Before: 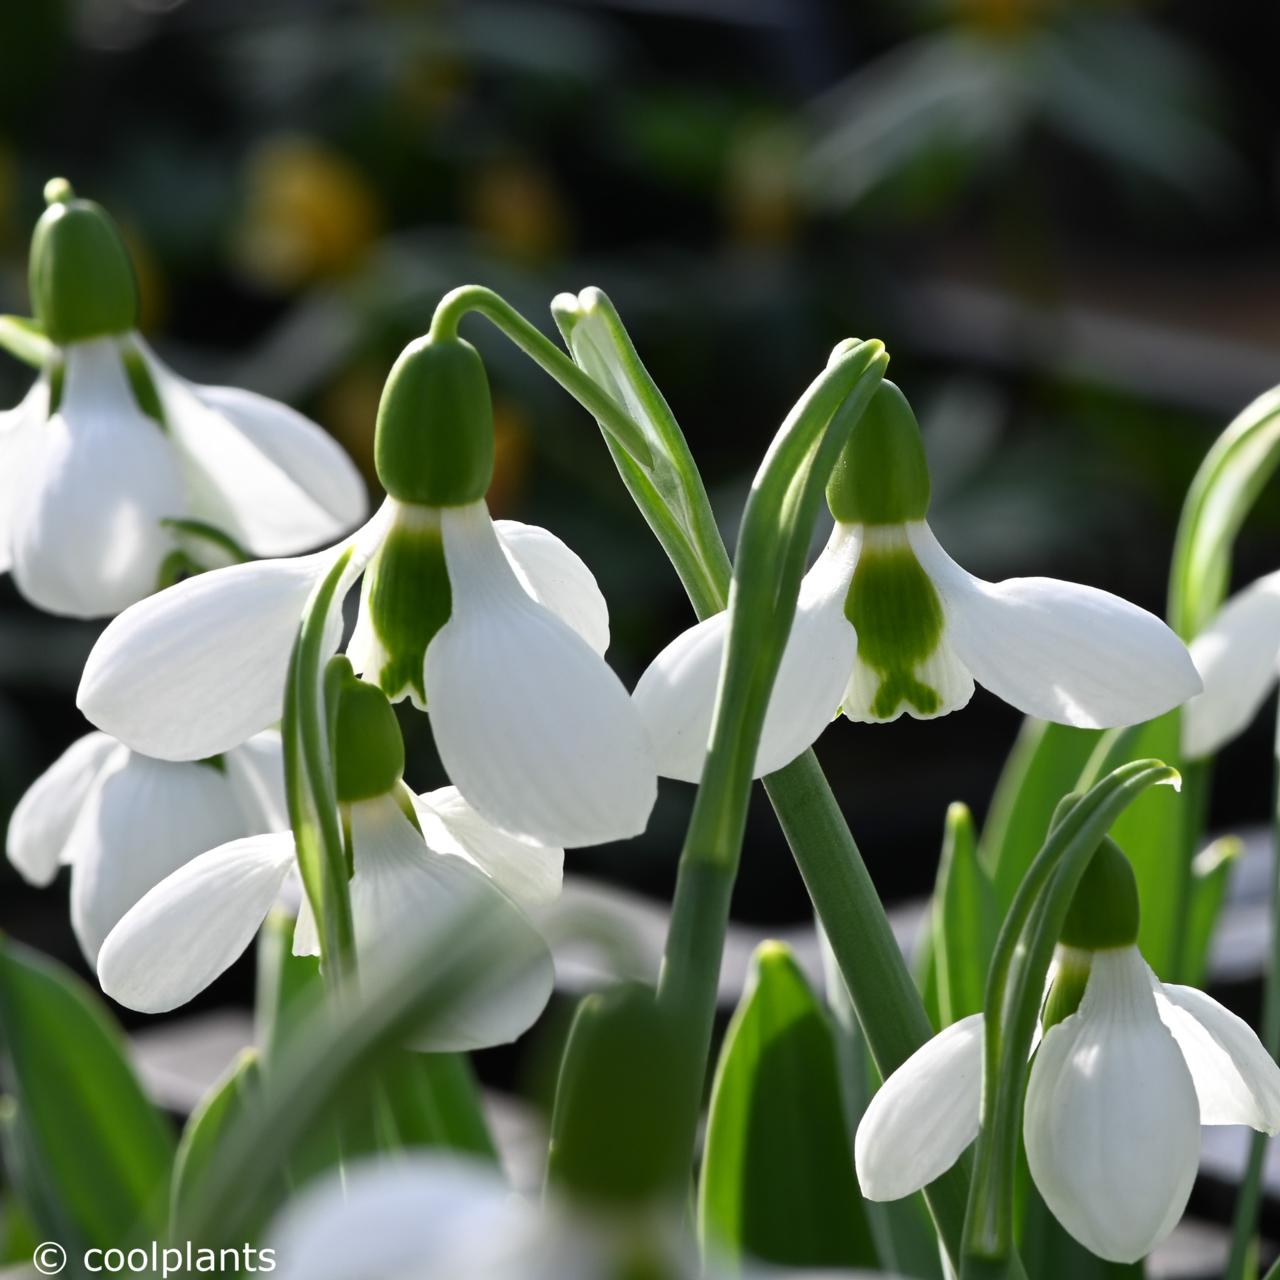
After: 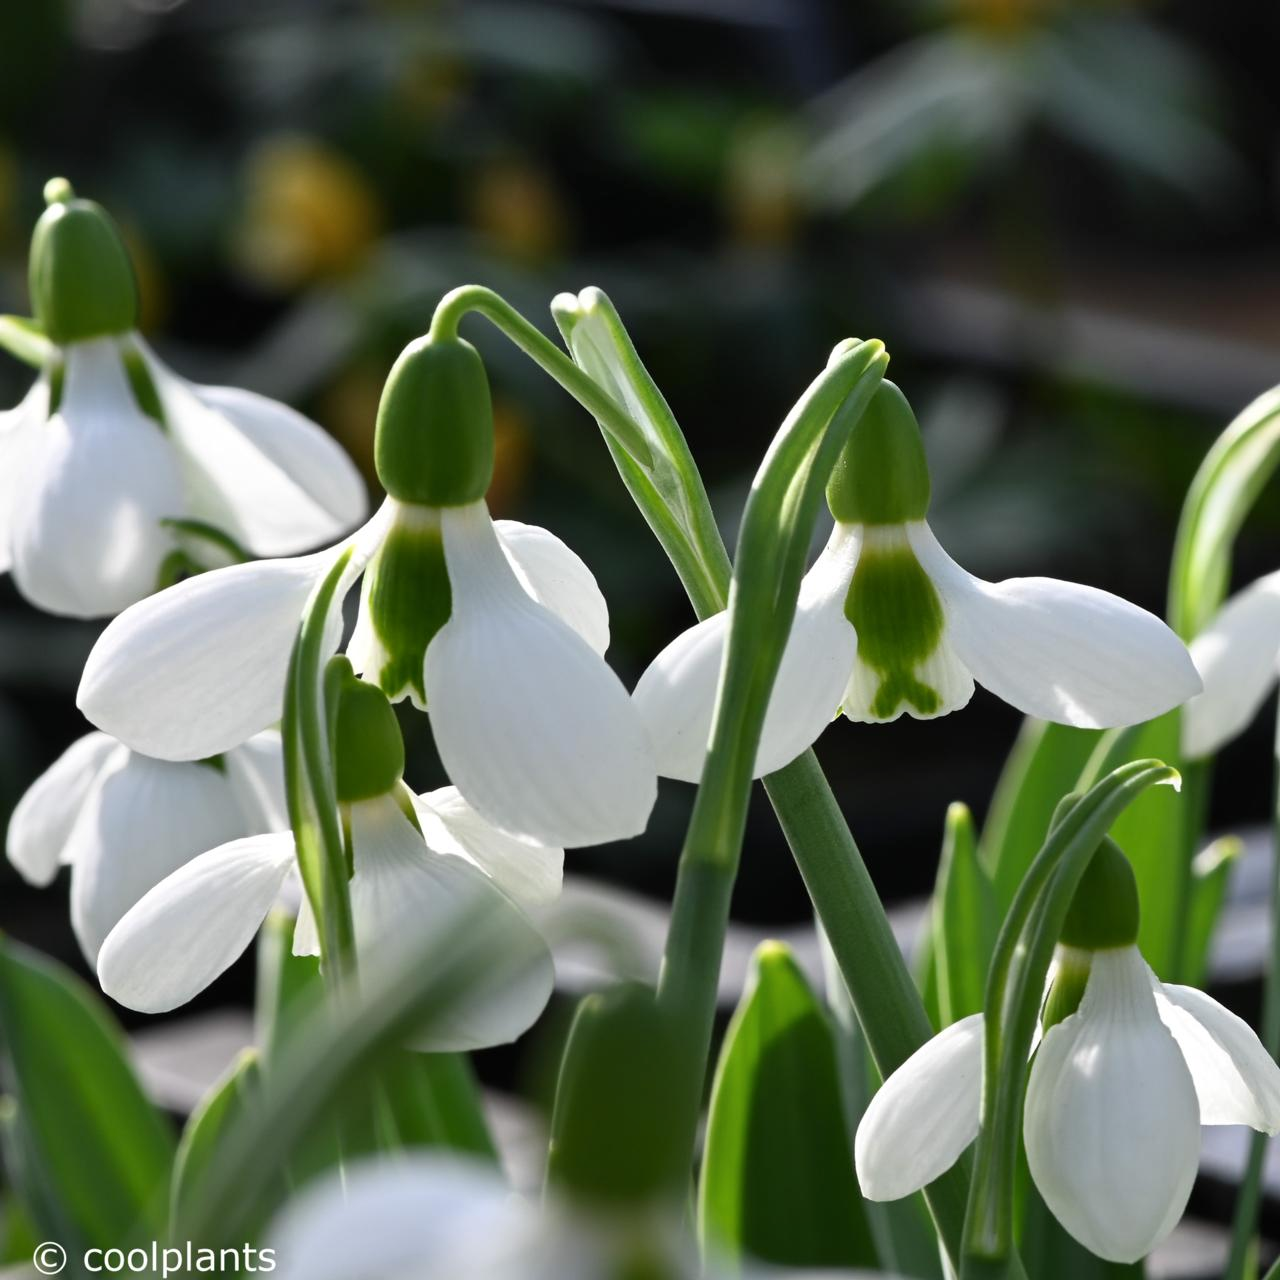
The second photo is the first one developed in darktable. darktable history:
shadows and highlights: shadows 34.04, highlights -34.88, soften with gaussian
